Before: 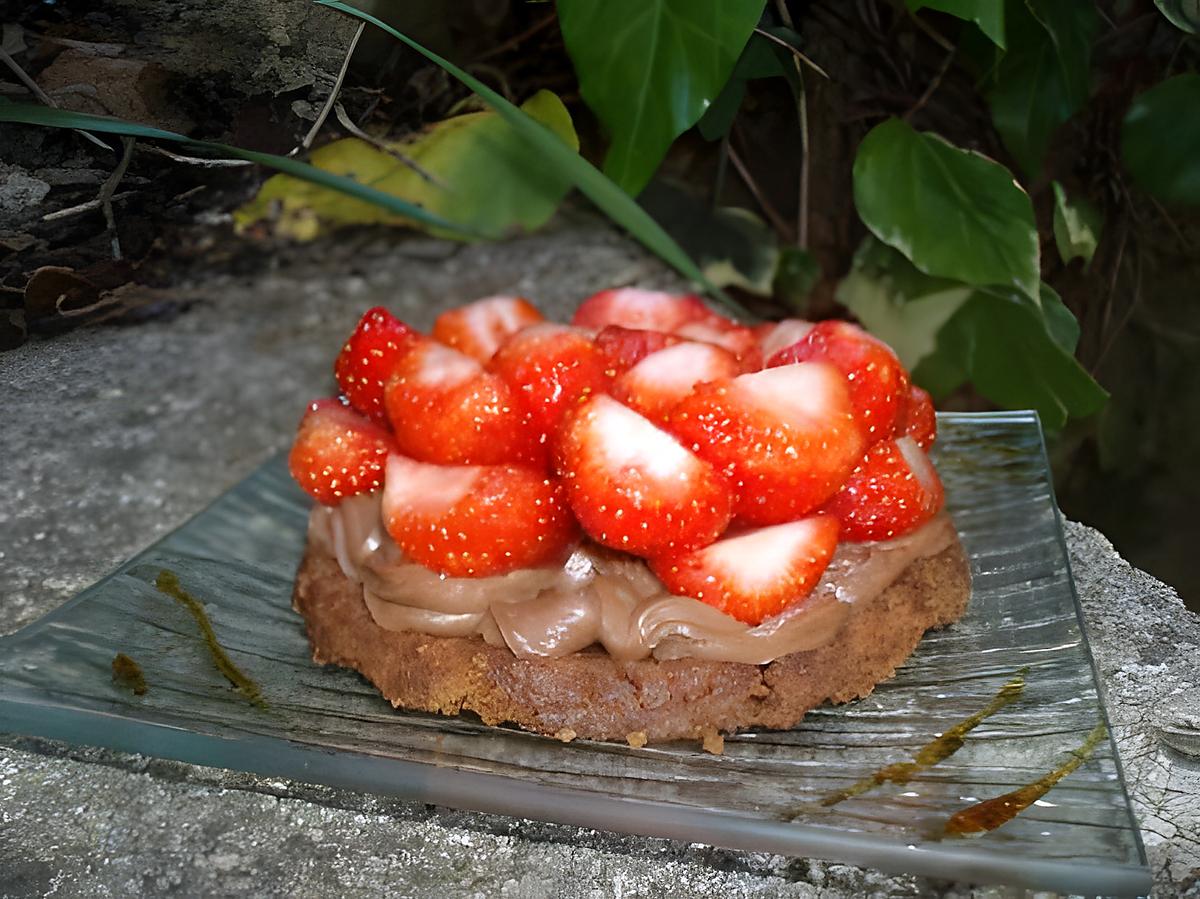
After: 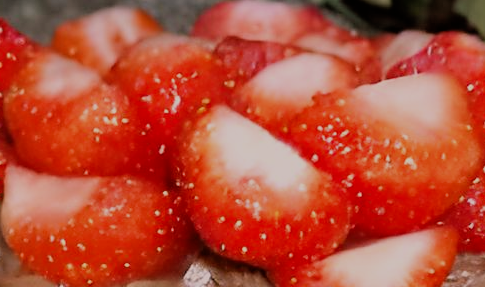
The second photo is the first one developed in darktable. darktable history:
filmic rgb: black relative exposure -6.98 EV, white relative exposure 5.63 EV, hardness 2.86
crop: left 31.751%, top 32.172%, right 27.8%, bottom 35.83%
exposure: exposure -0.36 EV, compensate highlight preservation false
color correction: highlights a* 5.81, highlights b* 4.84
shadows and highlights: soften with gaussian
